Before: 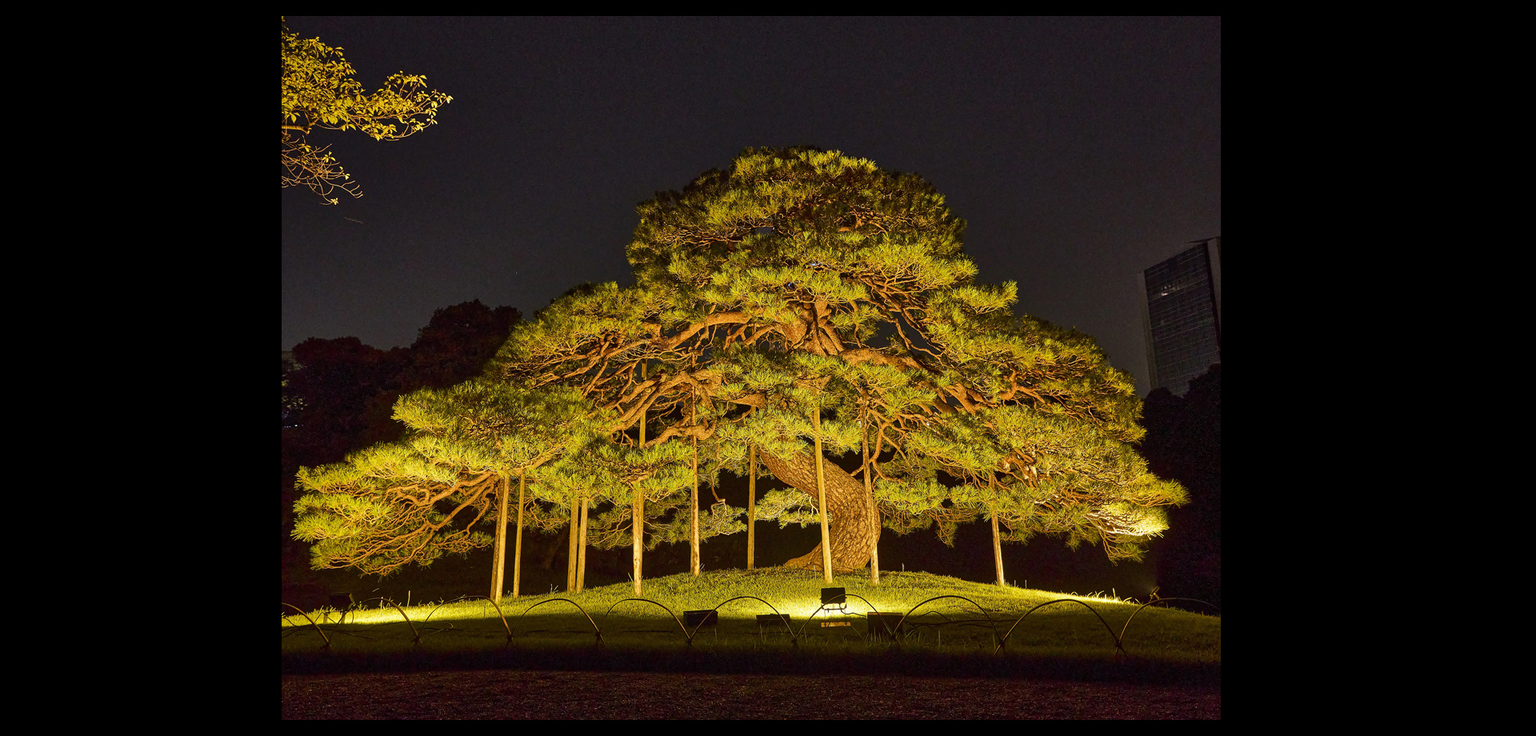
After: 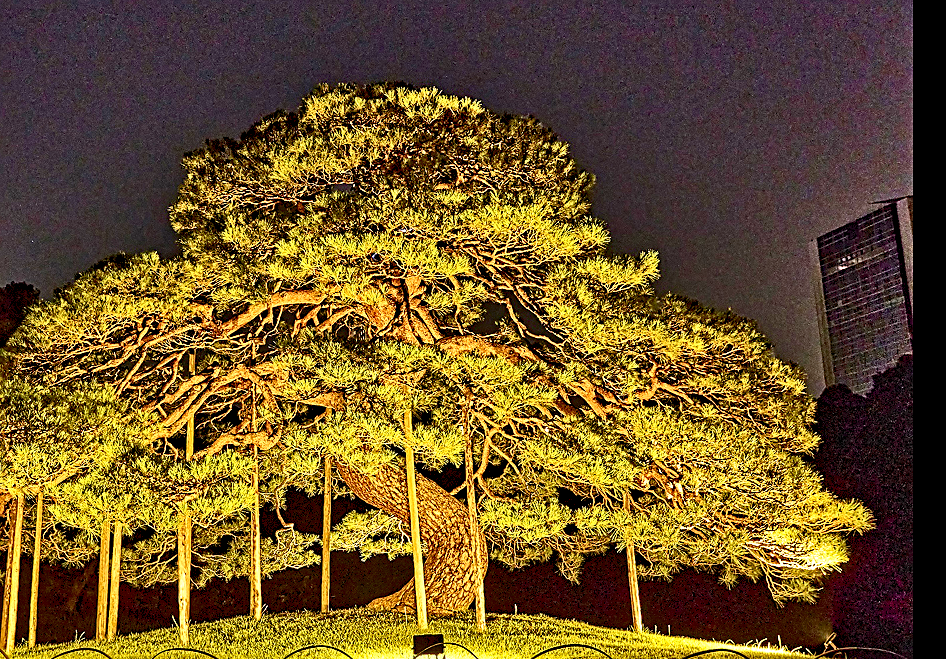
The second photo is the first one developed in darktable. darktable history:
exposure: exposure 0.2 EV, compensate exposure bias true, compensate highlight preservation false
contrast equalizer: y [[0.5, 0.542, 0.583, 0.625, 0.667, 0.708], [0.5 ×6], [0.5 ×6], [0 ×6], [0 ×6]]
crop: left 31.96%, top 10.947%, right 18.729%, bottom 17.42%
sharpen: on, module defaults
shadows and highlights: low approximation 0.01, soften with gaussian
levels: levels [0, 0.445, 1]
contrast brightness saturation: contrast 0.151, brightness -0.015, saturation 0.101
